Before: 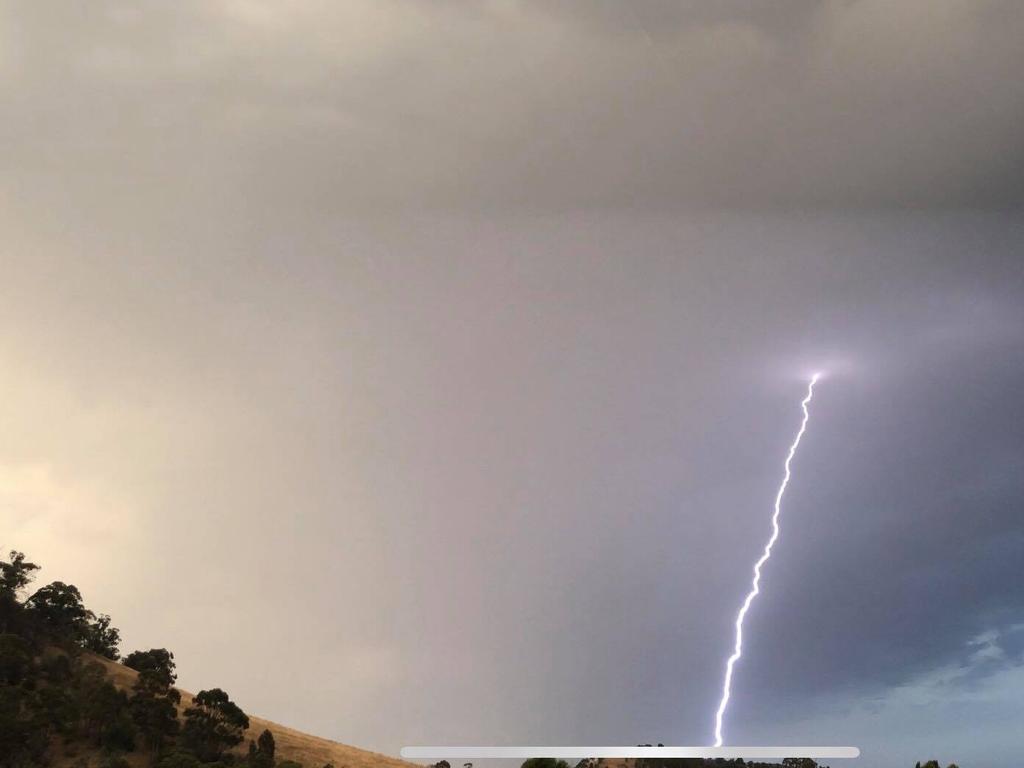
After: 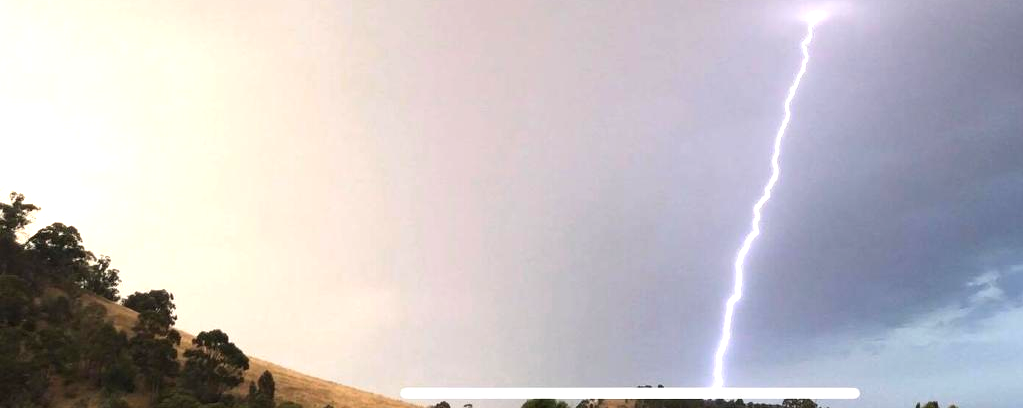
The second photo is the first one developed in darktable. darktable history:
crop and rotate: top 46.815%, right 0.045%
local contrast: mode bilateral grid, contrast 99, coarseness 100, detail 95%, midtone range 0.2
exposure: black level correction 0, exposure 0.895 EV, compensate highlight preservation false
